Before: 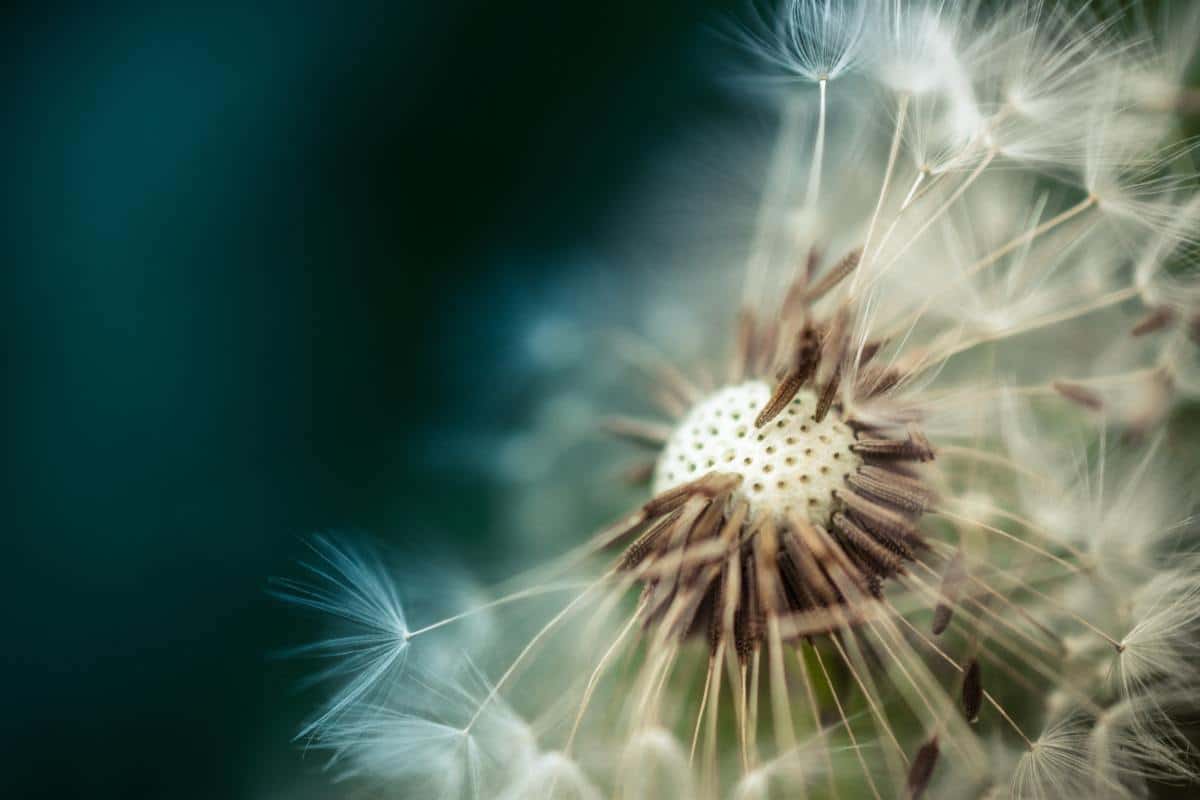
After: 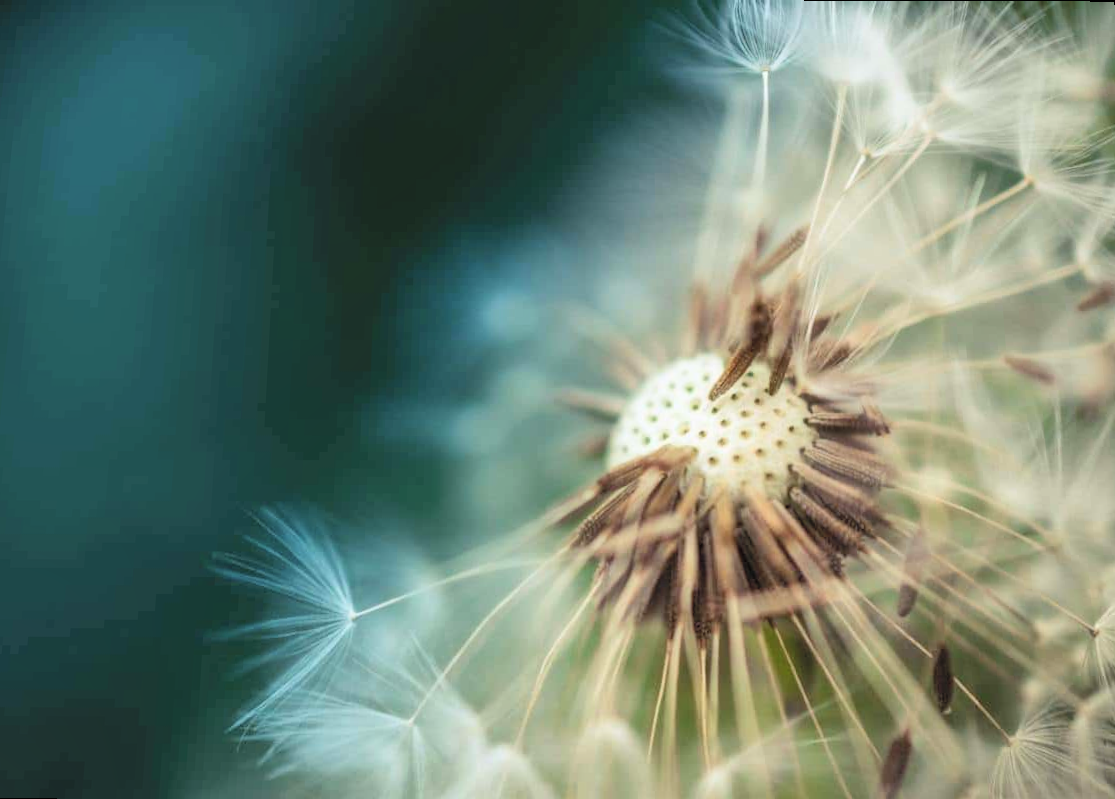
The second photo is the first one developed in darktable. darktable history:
shadows and highlights: shadows 32.83, highlights -47.7, soften with gaussian
rotate and perspective: rotation 0.215°, lens shift (vertical) -0.139, crop left 0.069, crop right 0.939, crop top 0.002, crop bottom 0.996
contrast brightness saturation: contrast 0.1, brightness 0.3, saturation 0.14
exposure: exposure -0.064 EV, compensate highlight preservation false
